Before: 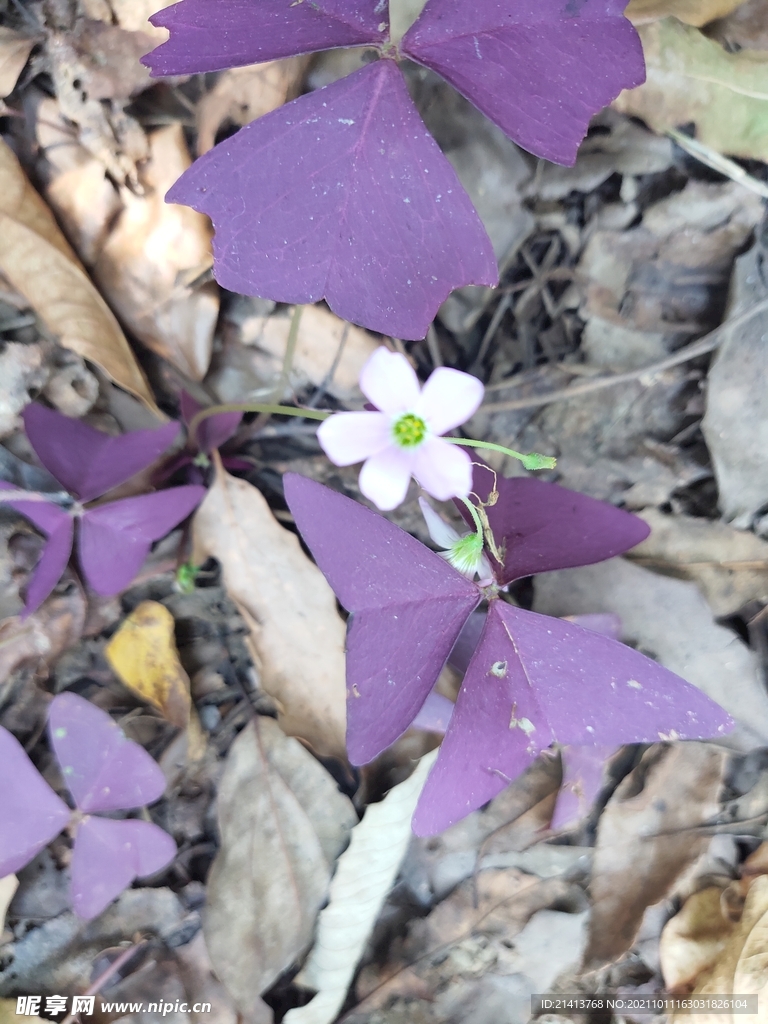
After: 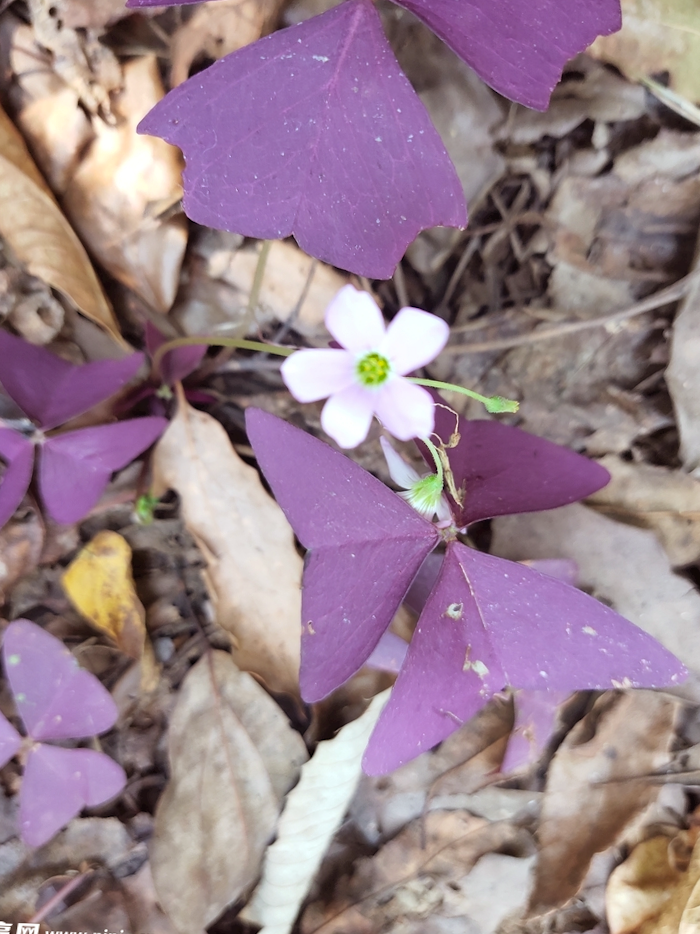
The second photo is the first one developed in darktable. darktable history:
crop and rotate: angle -1.96°, left 3.097%, top 4.154%, right 1.586%, bottom 0.529%
rgb levels: mode RGB, independent channels, levels [[0, 0.5, 1], [0, 0.521, 1], [0, 0.536, 1]]
